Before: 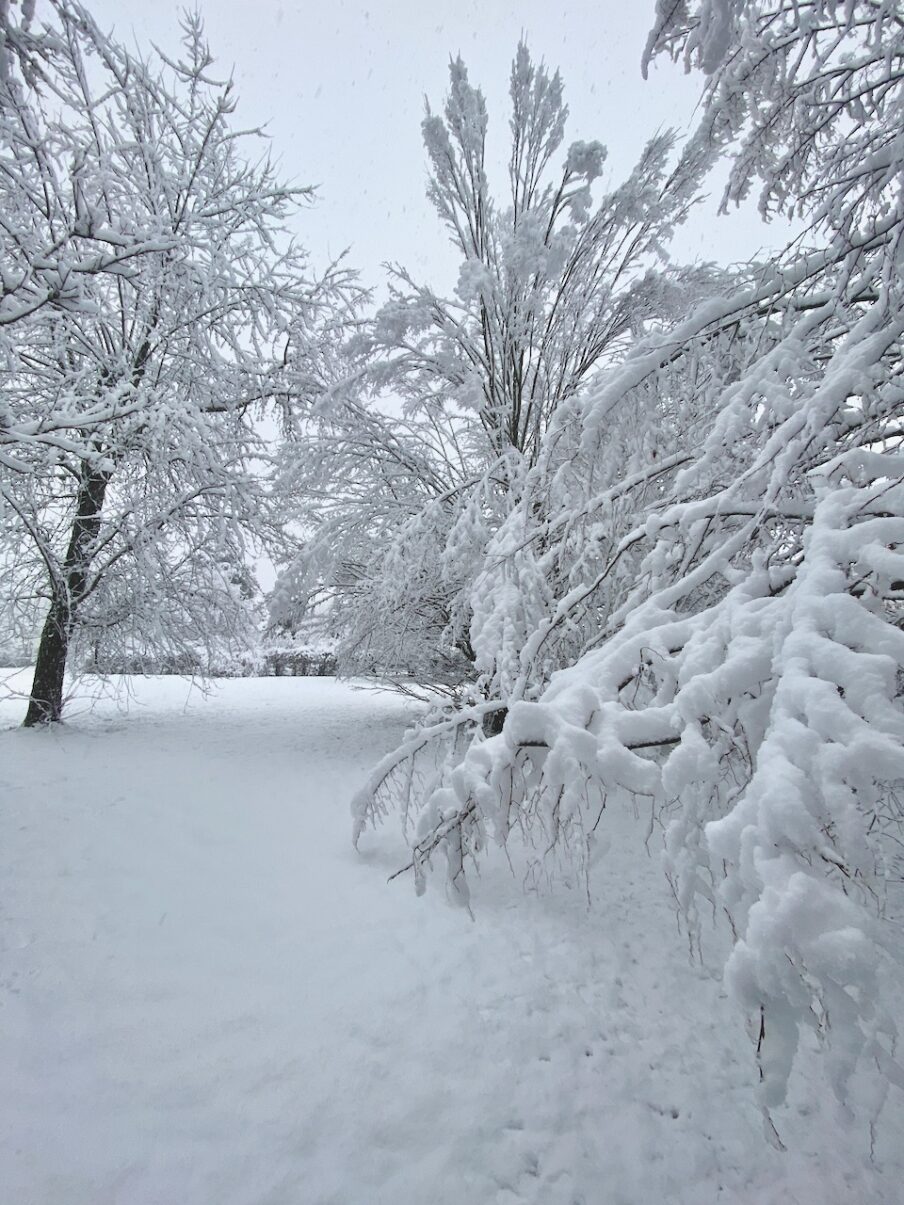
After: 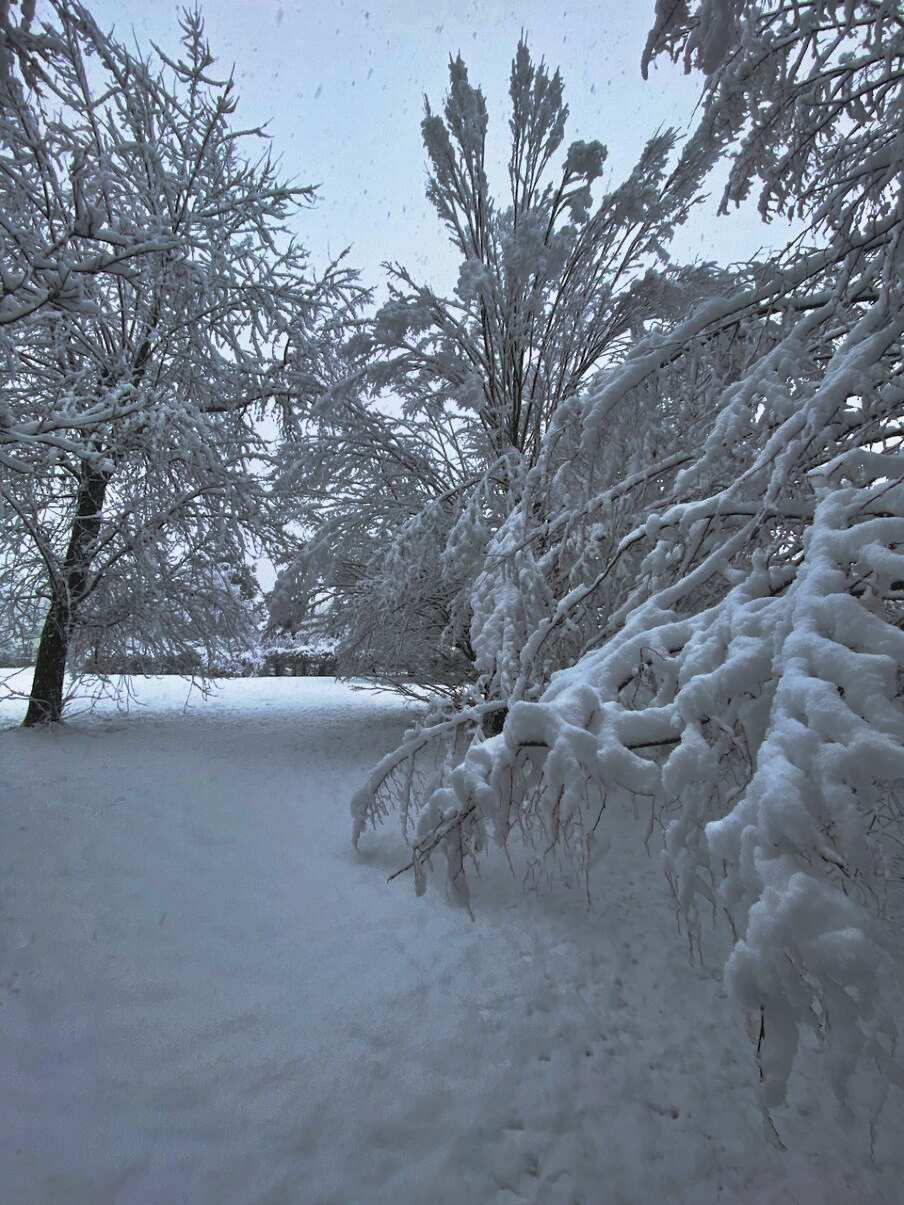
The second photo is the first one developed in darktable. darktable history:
base curve: curves: ch0 [(0, 0) (0.564, 0.291) (0.802, 0.731) (1, 1)], preserve colors none
exposure: black level correction 0.002, compensate highlight preservation false
